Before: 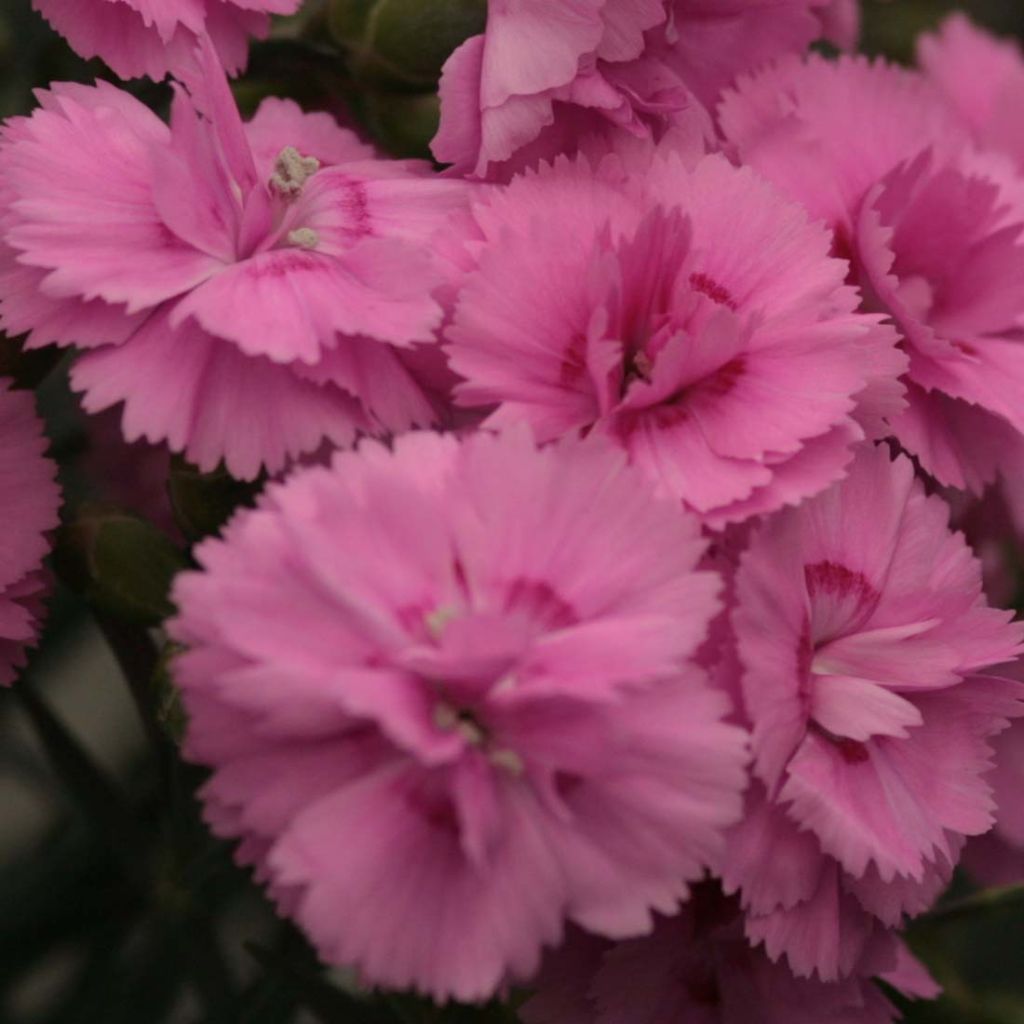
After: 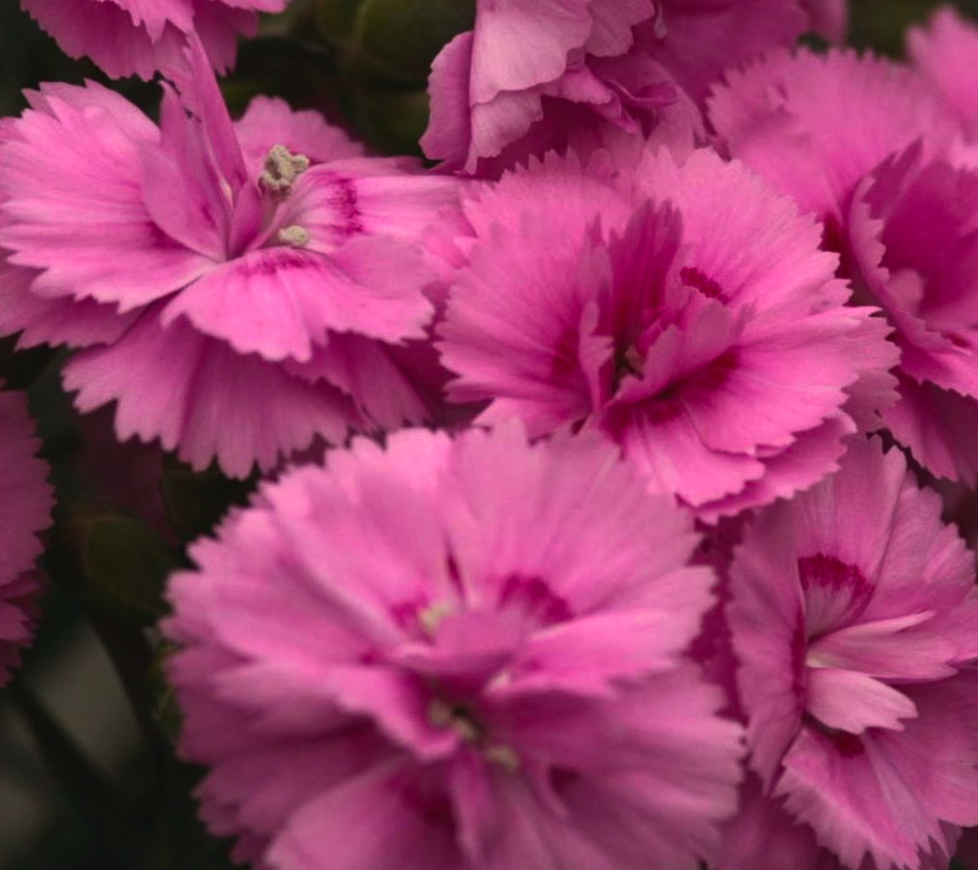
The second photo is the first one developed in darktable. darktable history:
crop and rotate: angle 0.526°, left 0.282%, right 3.323%, bottom 14.207%
color balance rgb: global offset › luminance 0.481%, perceptual saturation grading › global saturation 31.041%, perceptual brilliance grading › highlights 3.169%, perceptual brilliance grading › mid-tones -17.894%, perceptual brilliance grading › shadows -41.019%
exposure: black level correction -0.001, exposure 0.532 EV, compensate highlight preservation false
